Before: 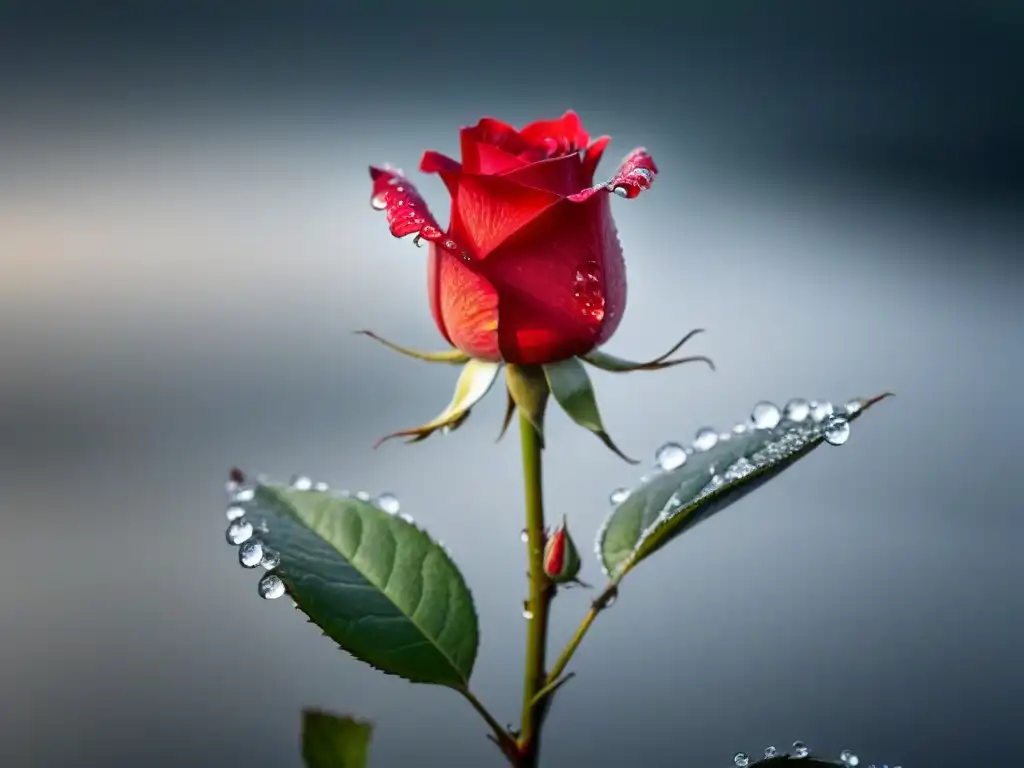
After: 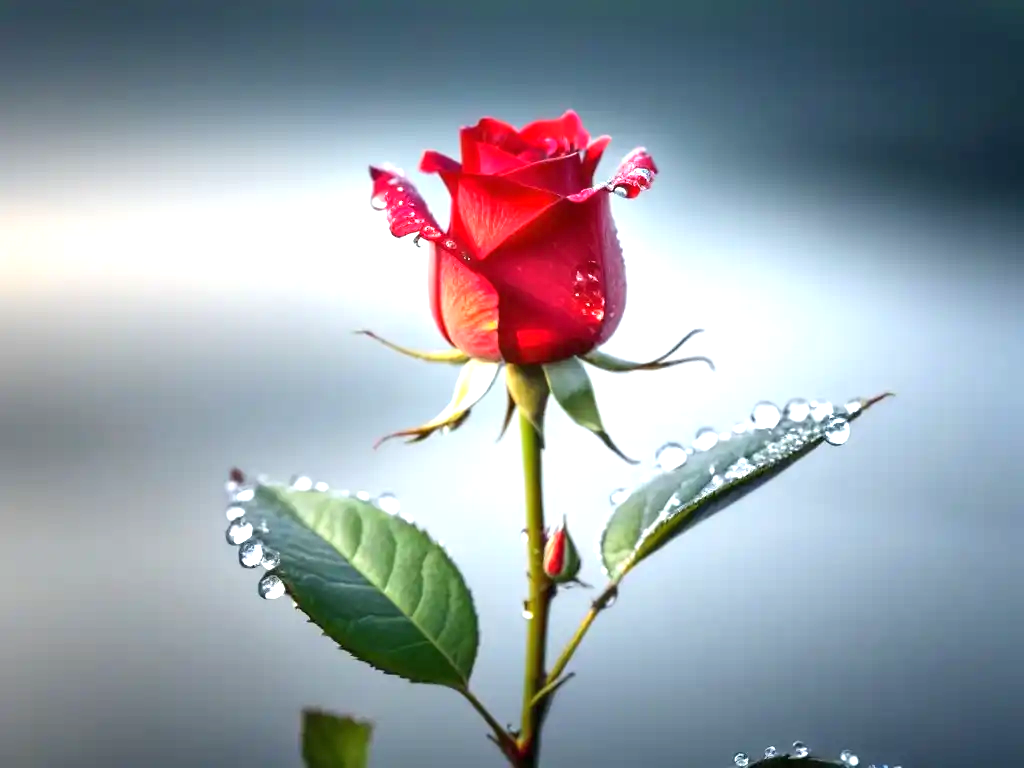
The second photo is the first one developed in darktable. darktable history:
exposure: black level correction 0, exposure 1.125 EV, compensate highlight preservation false
